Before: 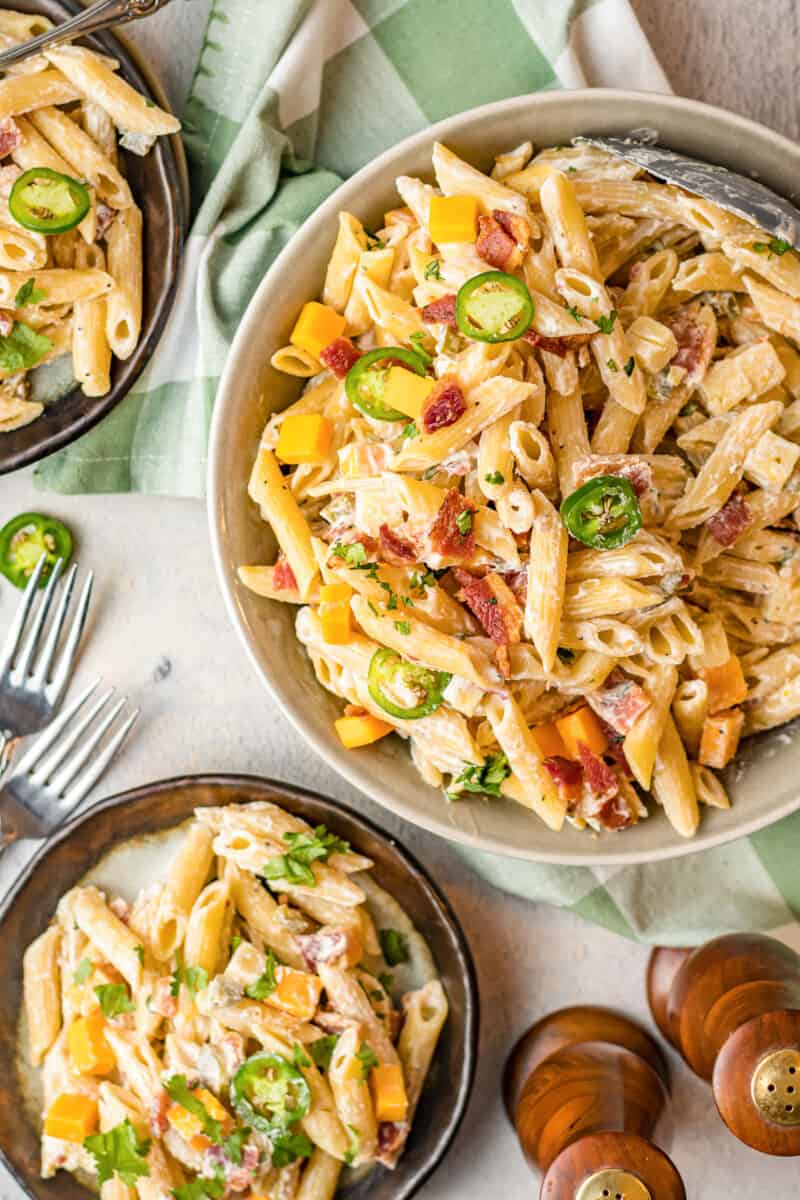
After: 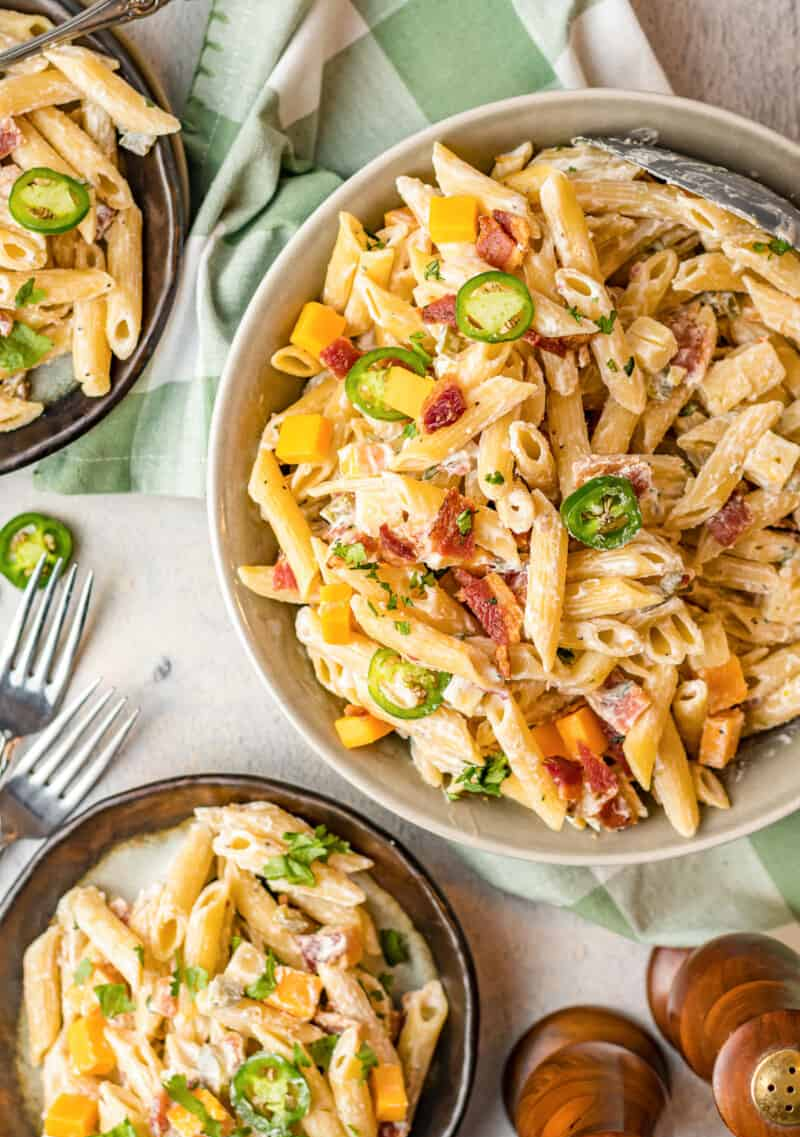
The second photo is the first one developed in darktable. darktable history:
crop and rotate: top 0.001%, bottom 5.198%
